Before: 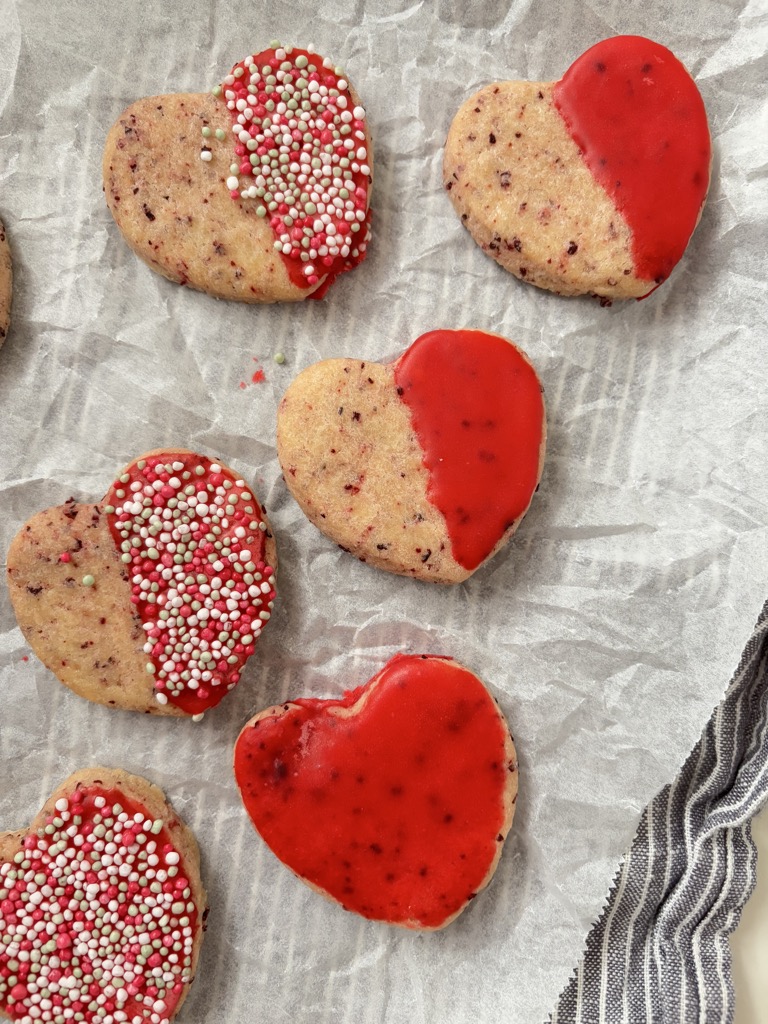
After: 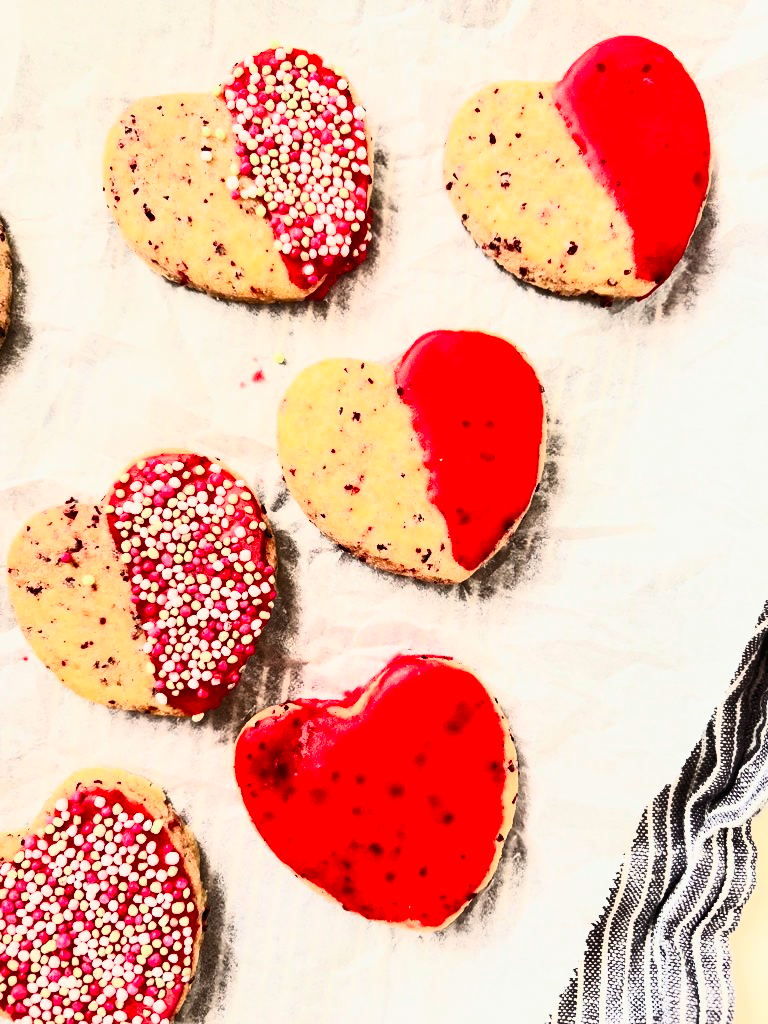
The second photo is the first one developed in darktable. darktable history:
filmic rgb: black relative exposure -16 EV, white relative exposure 6.27 EV, hardness 5.02, contrast 1.349
tone curve: curves: ch0 [(0.016, 0.011) (0.204, 0.146) (0.515, 0.476) (0.78, 0.795) (1, 0.981)], color space Lab, independent channels, preserve colors none
contrast brightness saturation: contrast 0.81, brightness 0.583, saturation 0.572
